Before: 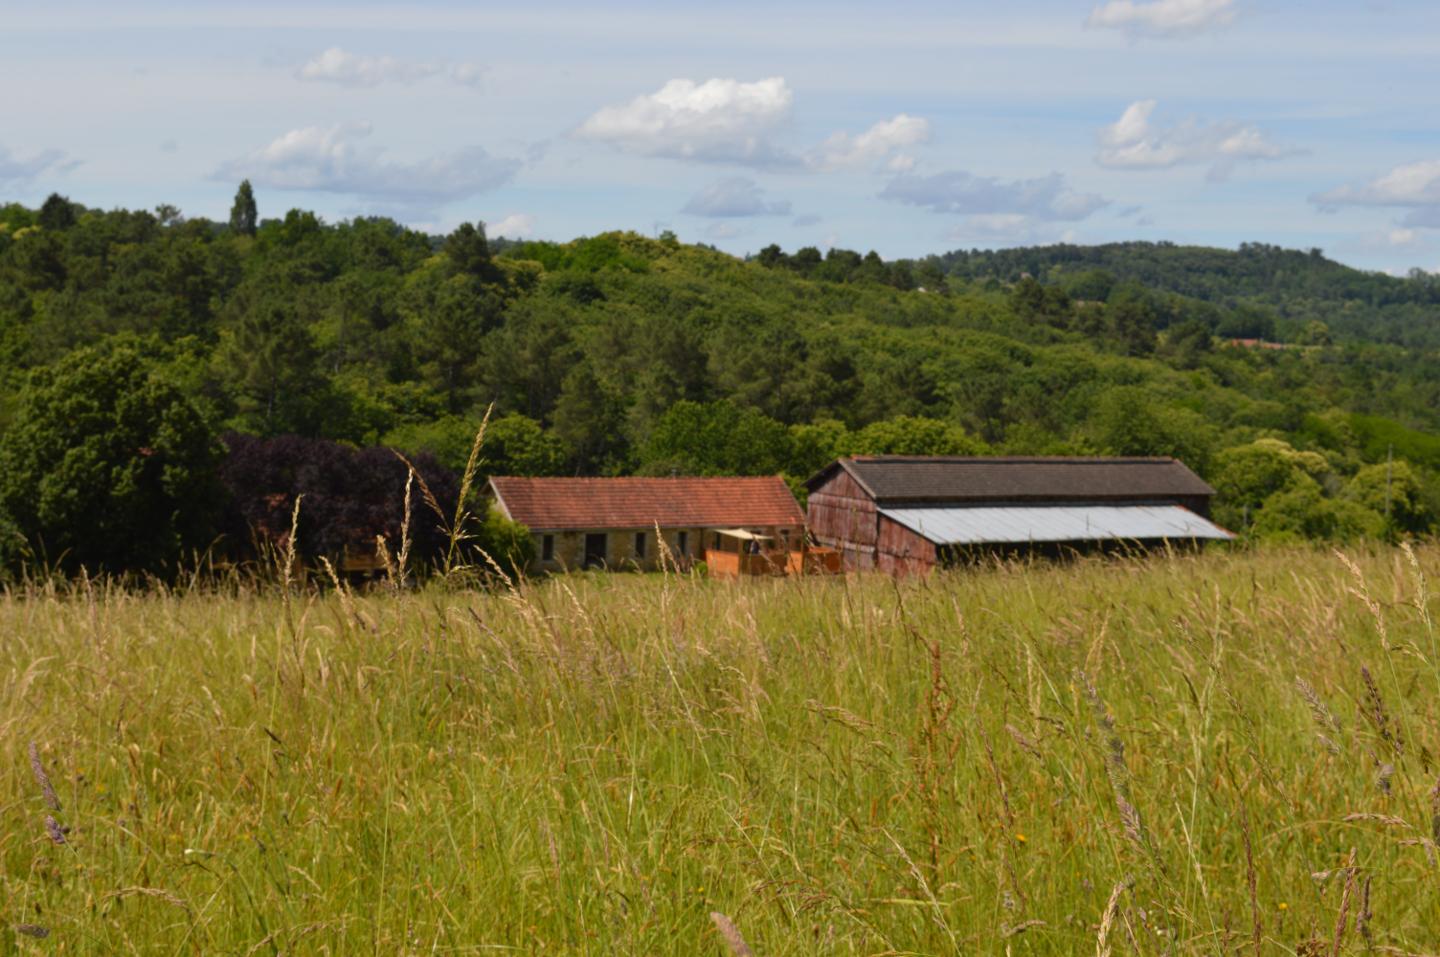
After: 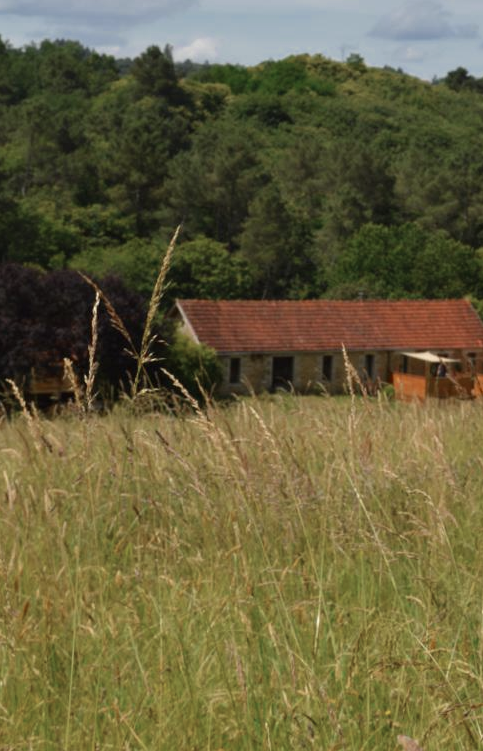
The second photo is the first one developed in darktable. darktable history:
color zones: curves: ch0 [(0, 0.5) (0.125, 0.4) (0.25, 0.5) (0.375, 0.4) (0.5, 0.4) (0.625, 0.35) (0.75, 0.35) (0.875, 0.5)]; ch1 [(0, 0.35) (0.125, 0.45) (0.25, 0.35) (0.375, 0.35) (0.5, 0.35) (0.625, 0.35) (0.75, 0.45) (0.875, 0.35)]; ch2 [(0, 0.6) (0.125, 0.5) (0.25, 0.5) (0.375, 0.6) (0.5, 0.6) (0.625, 0.5) (0.75, 0.5) (0.875, 0.5)]
crop and rotate: left 21.77%, top 18.528%, right 44.676%, bottom 2.997%
